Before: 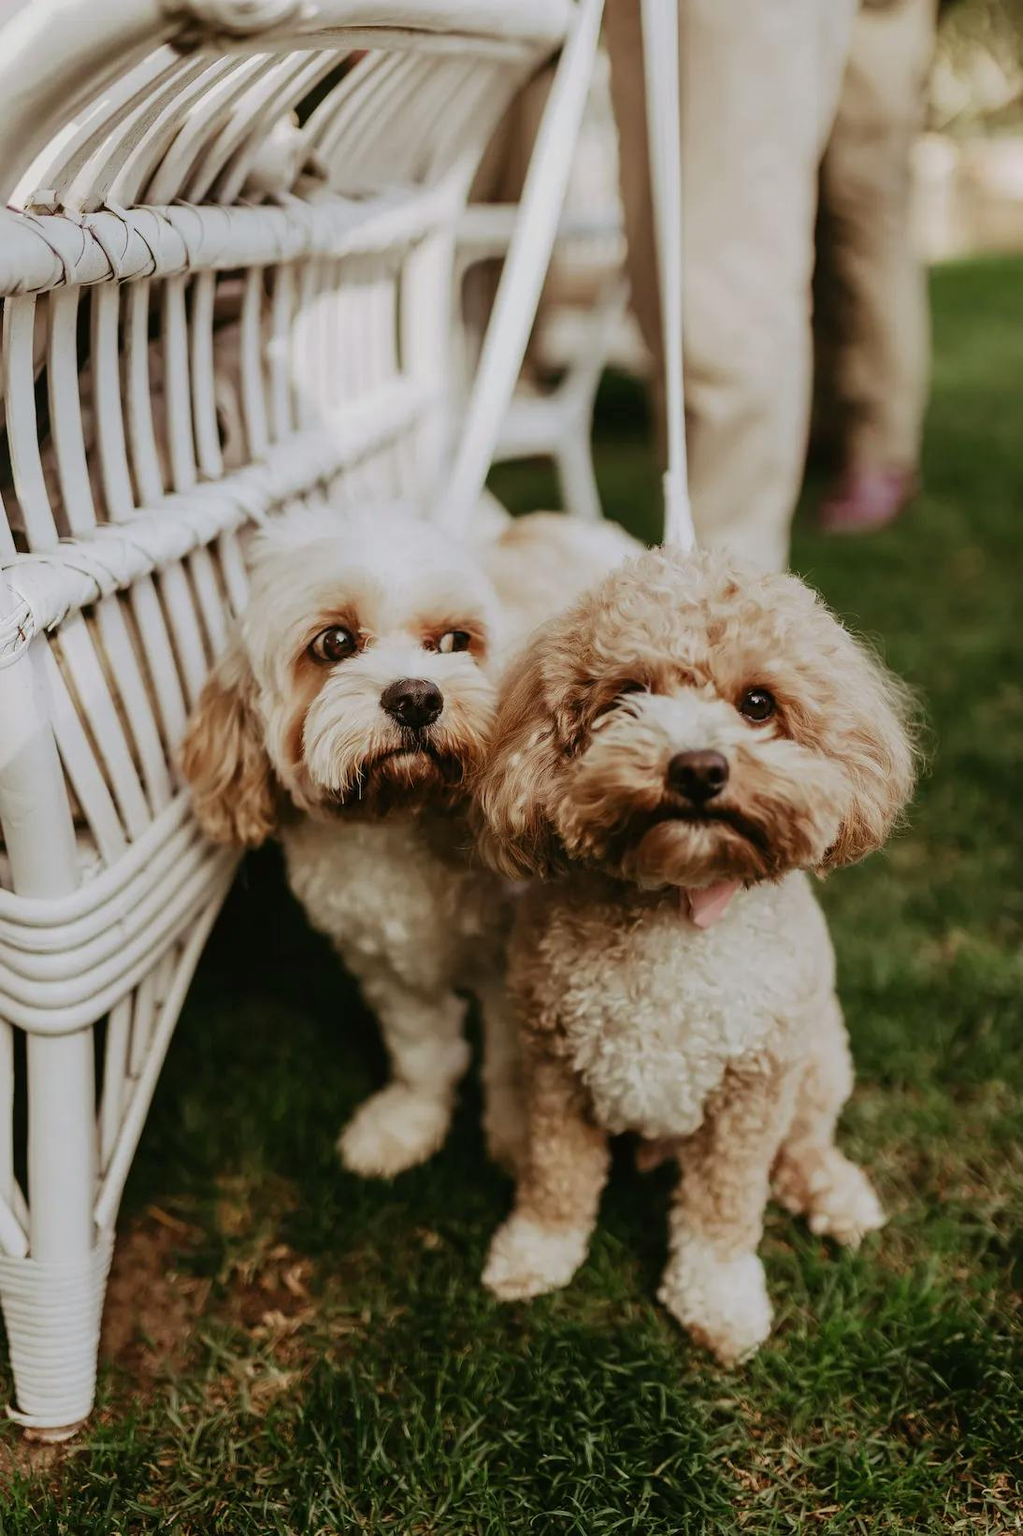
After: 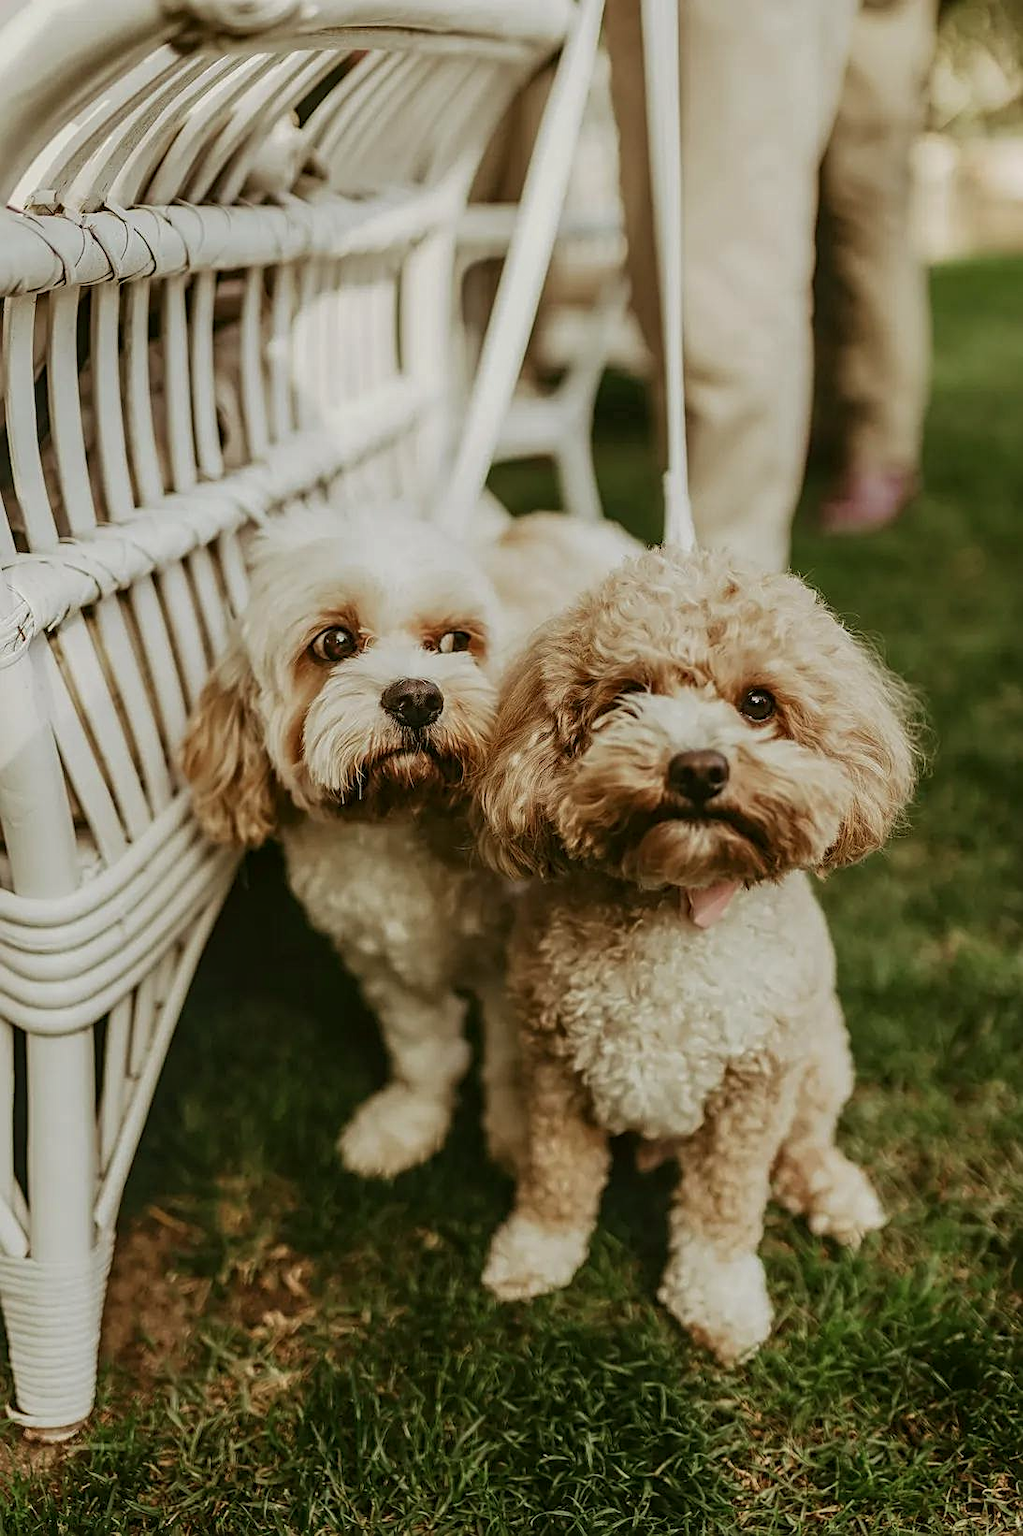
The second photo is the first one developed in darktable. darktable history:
local contrast: on, module defaults
sharpen: on, module defaults
tone equalizer: on, module defaults
color balance: mode lift, gamma, gain (sRGB), lift [1.04, 1, 1, 0.97], gamma [1.01, 1, 1, 0.97], gain [0.96, 1, 1, 0.97]
